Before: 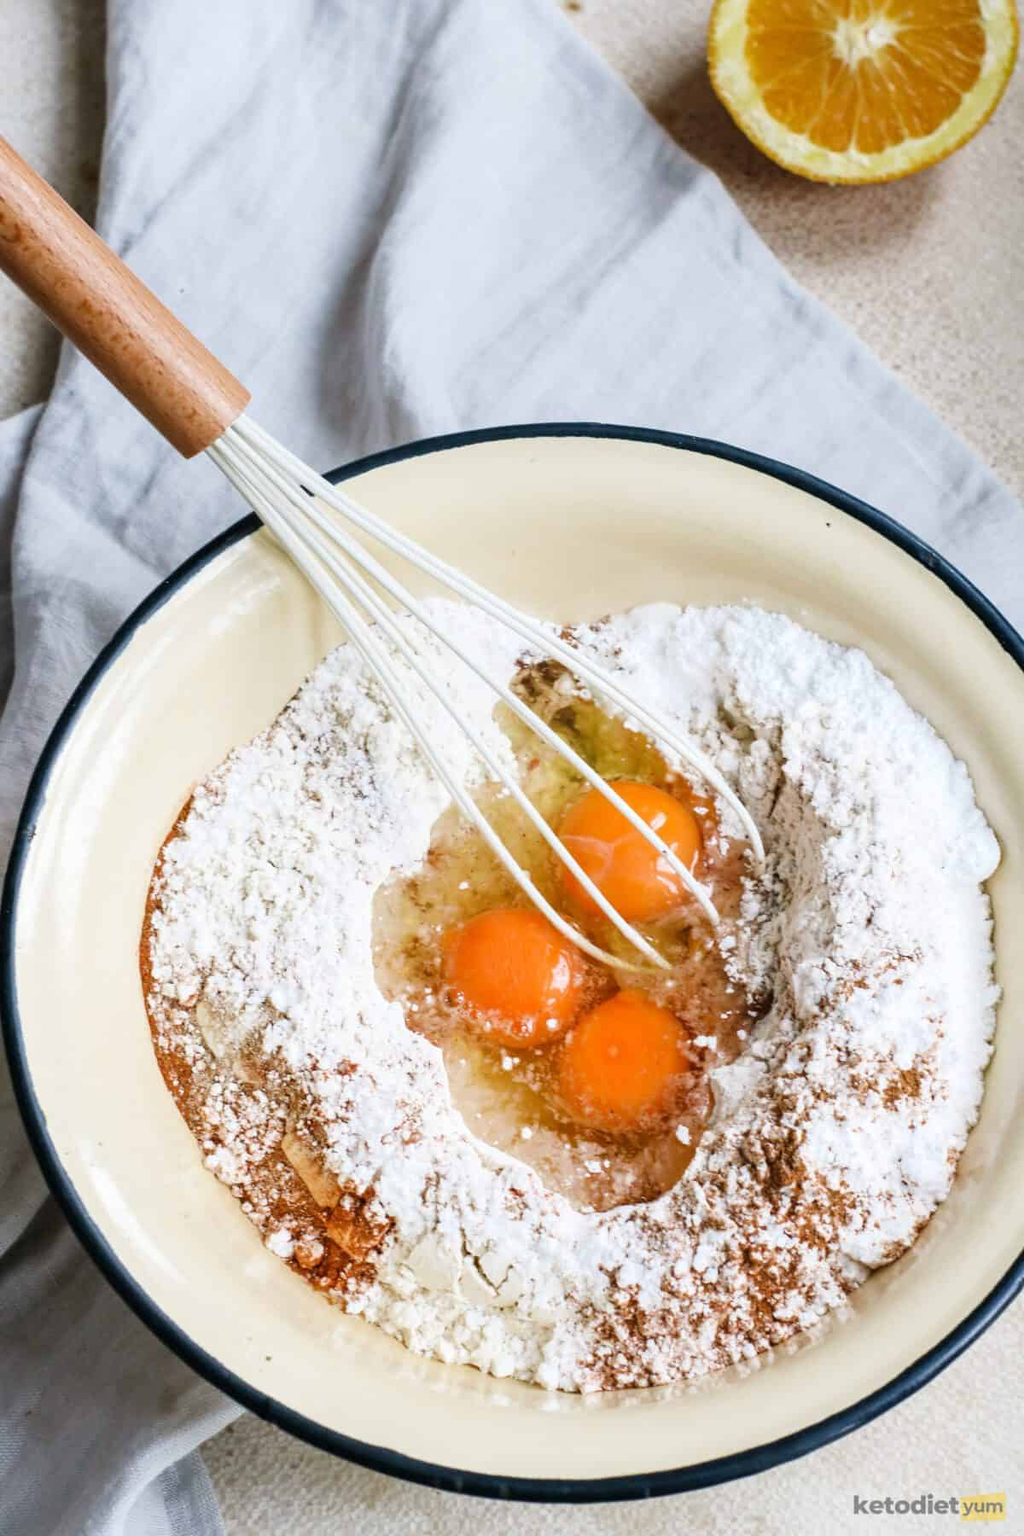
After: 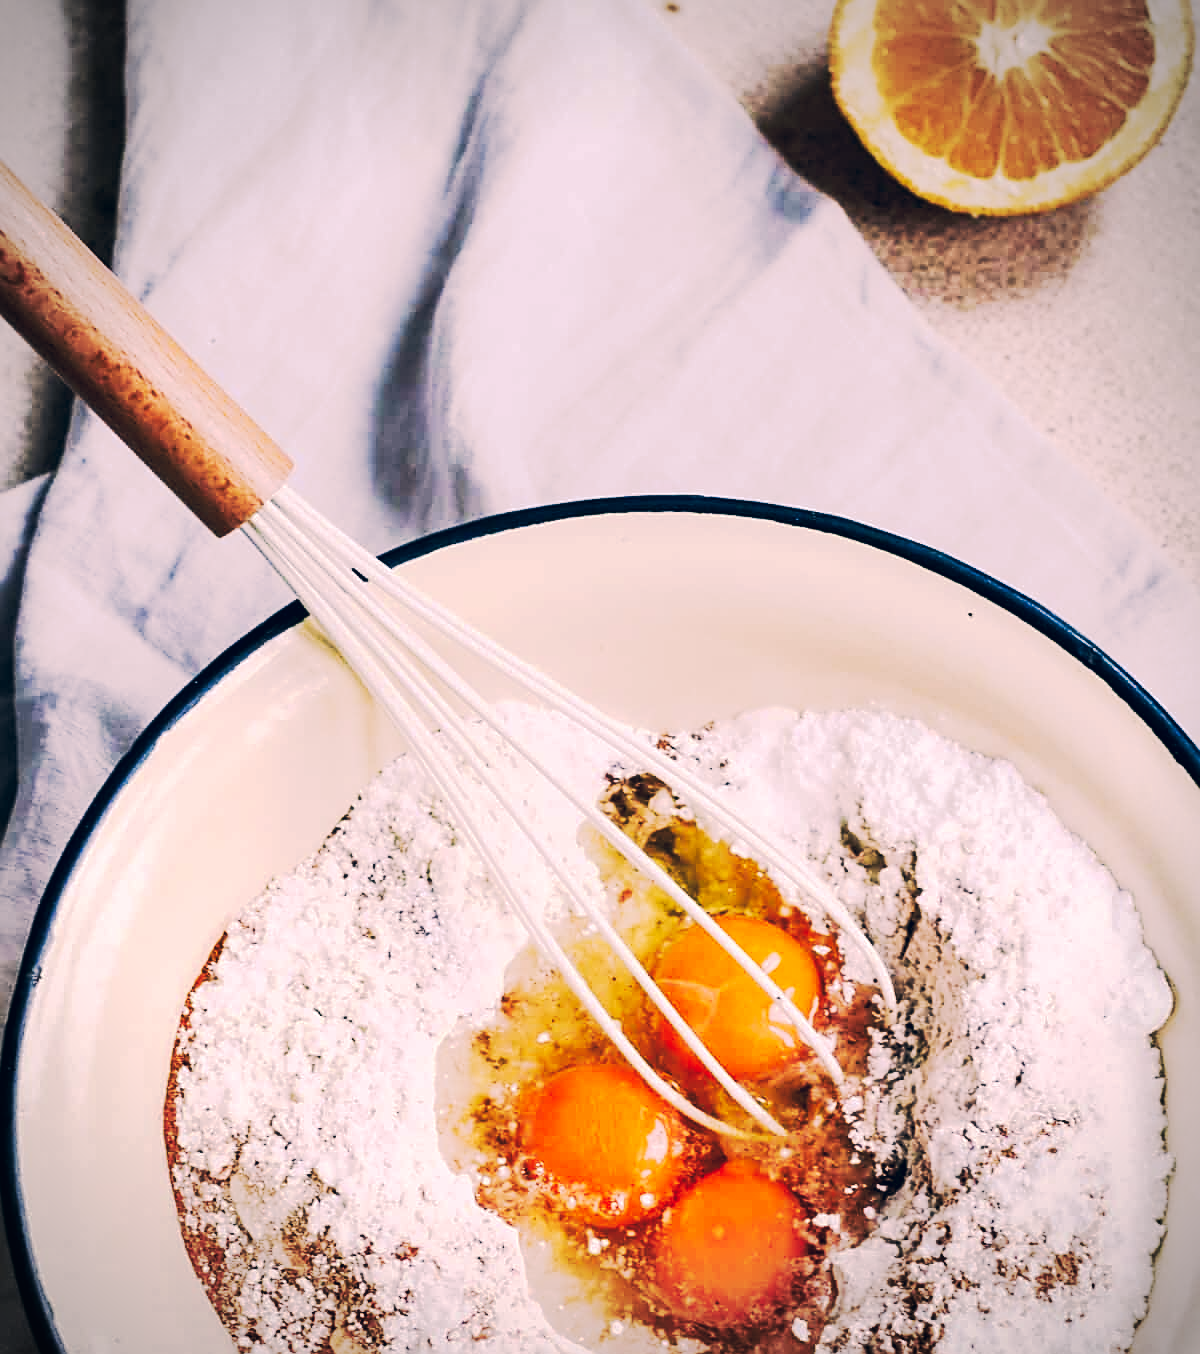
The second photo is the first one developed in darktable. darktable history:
color correction: highlights a* 14.07, highlights b* 5.83, shadows a* -6.31, shadows b* -15.85, saturation 0.827
sharpen: on, module defaults
tone curve: curves: ch0 [(0, 0) (0.003, 0.002) (0.011, 0.002) (0.025, 0.002) (0.044, 0.007) (0.069, 0.014) (0.1, 0.026) (0.136, 0.04) (0.177, 0.061) (0.224, 0.1) (0.277, 0.151) (0.335, 0.198) (0.399, 0.272) (0.468, 0.387) (0.543, 0.553) (0.623, 0.716) (0.709, 0.8) (0.801, 0.855) (0.898, 0.897) (1, 1)], preserve colors none
crop: bottom 24.758%
vignetting: unbound false
